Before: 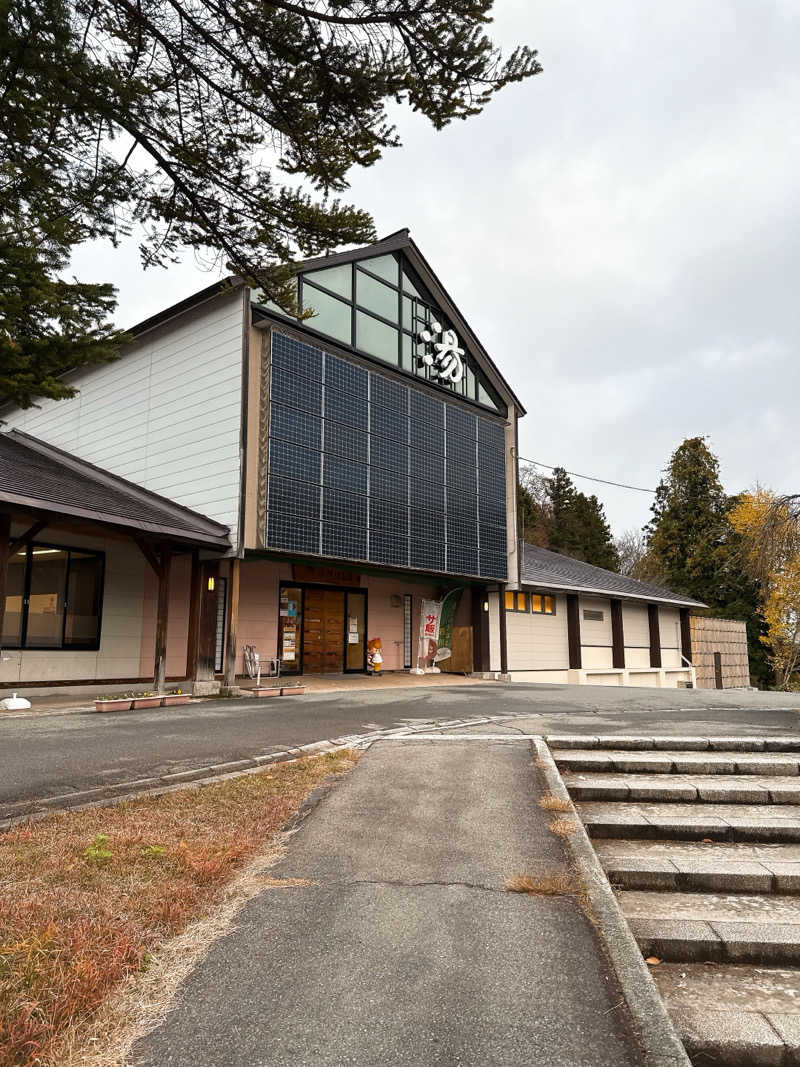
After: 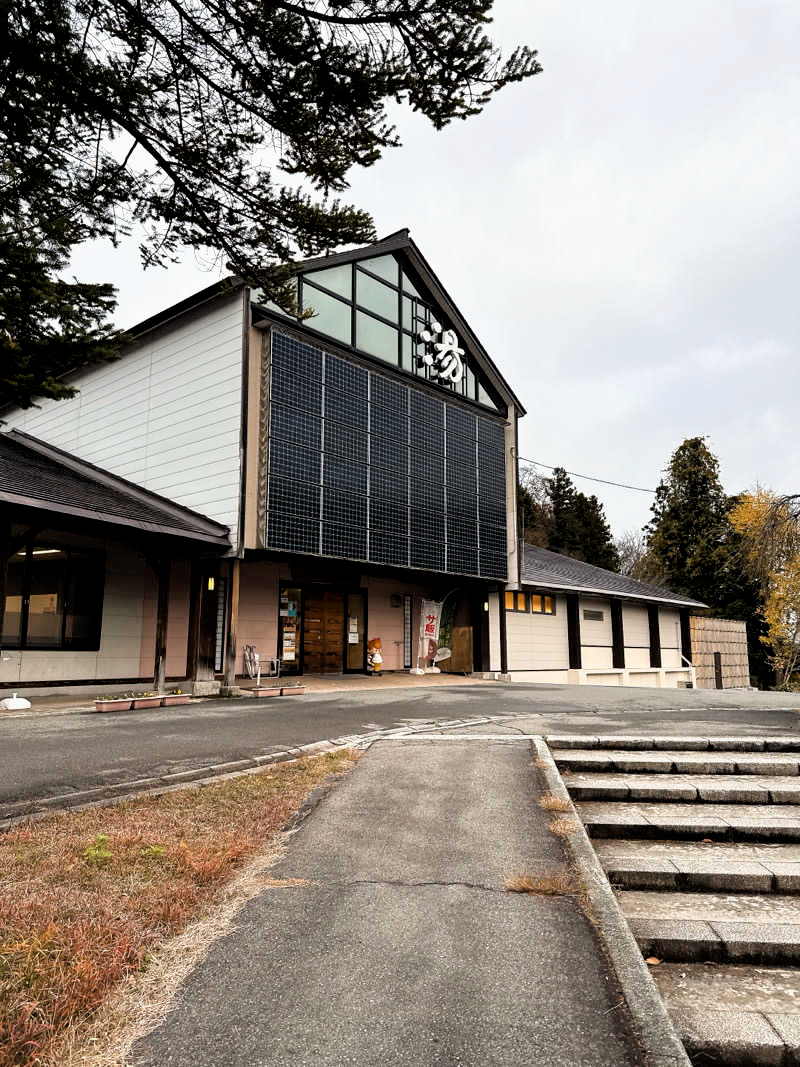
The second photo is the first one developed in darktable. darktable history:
filmic rgb: black relative exposure -6.24 EV, white relative exposure 2.79 EV, target black luminance 0%, hardness 4.63, latitude 67.78%, contrast 1.284, shadows ↔ highlights balance -3.46%
